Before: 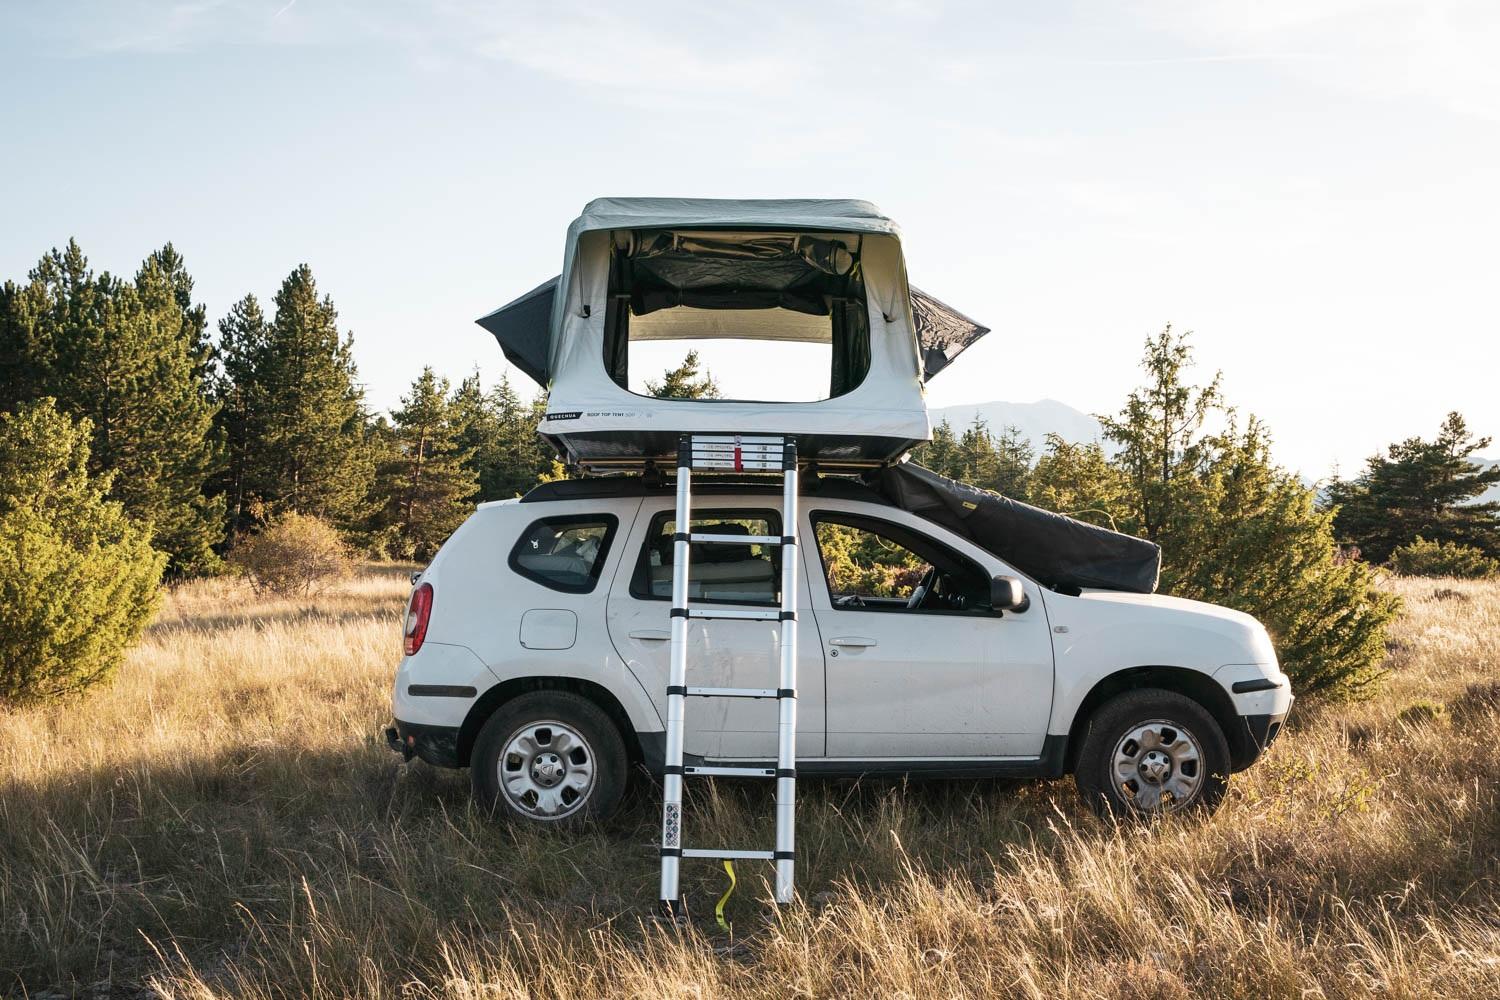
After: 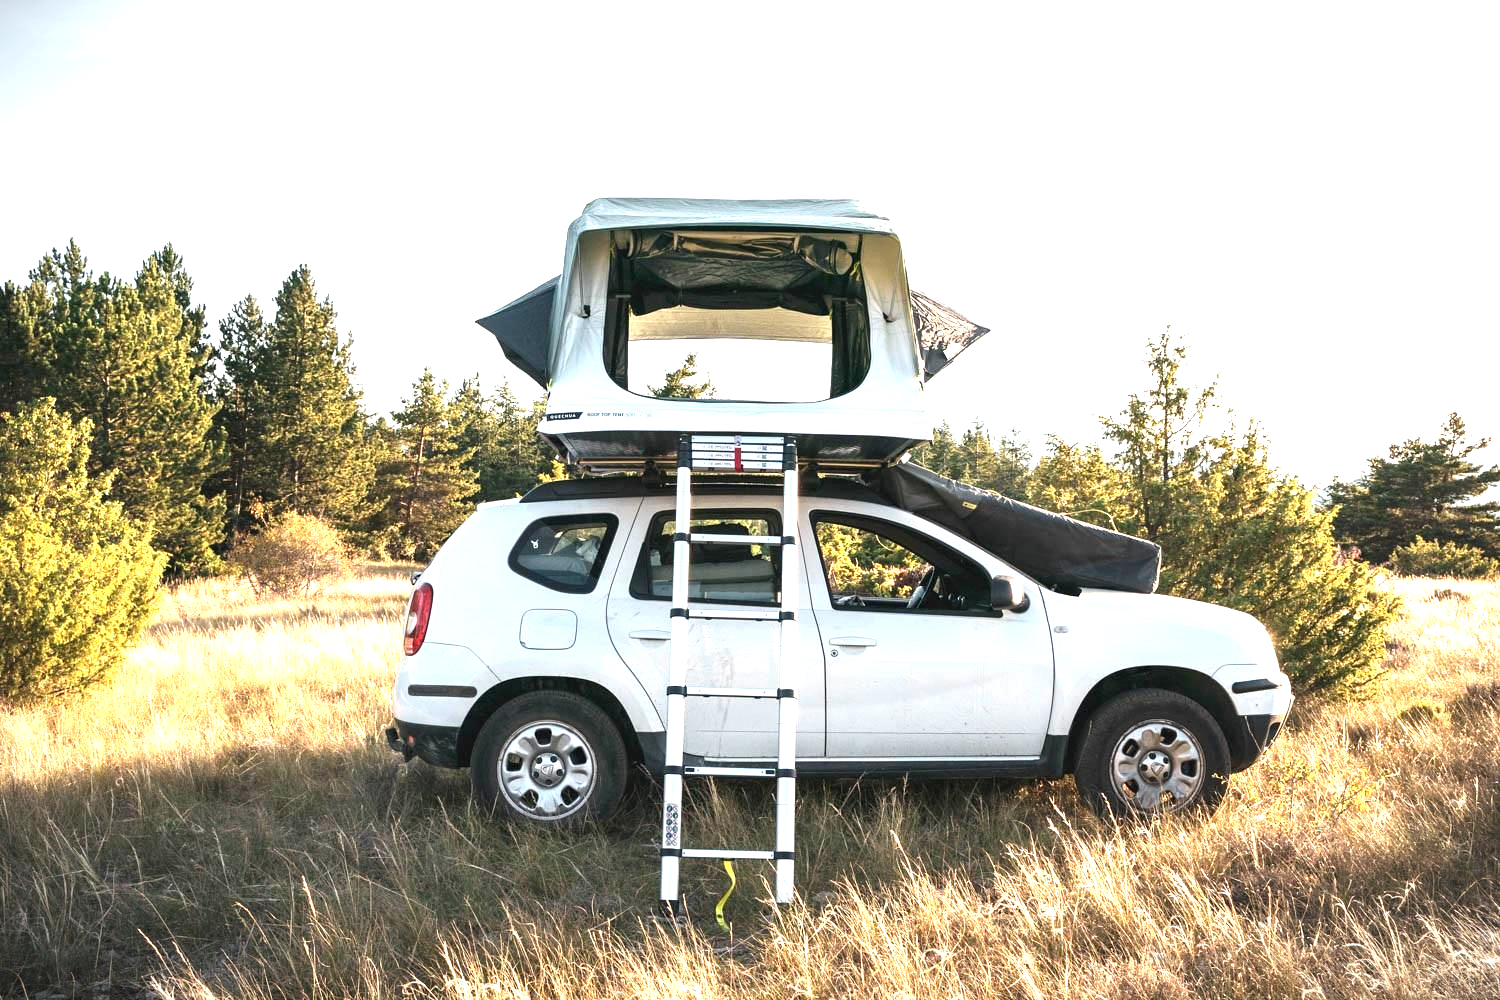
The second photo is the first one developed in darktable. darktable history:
vignetting: fall-off start 99.31%, brightness -0.575, width/height ratio 1.304
exposure: black level correction 0, exposure 1.199 EV, compensate highlight preservation false
